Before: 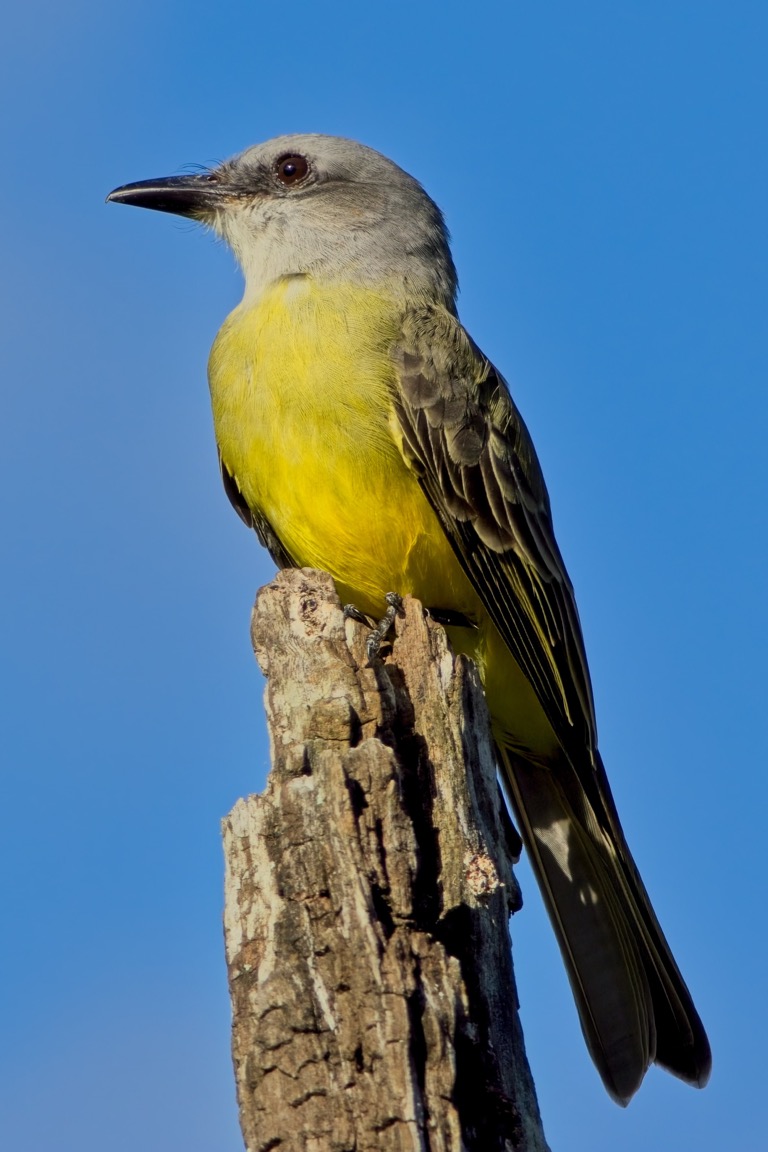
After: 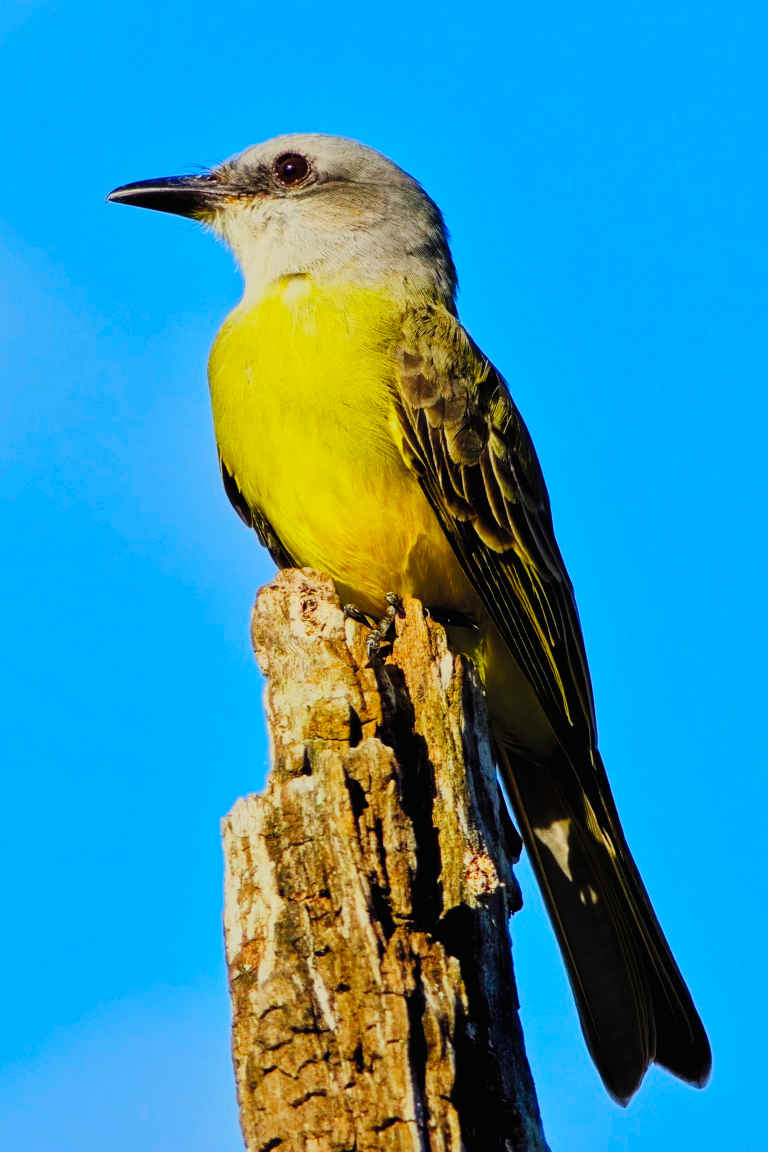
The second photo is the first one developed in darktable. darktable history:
sigmoid: contrast 1.69, skew -0.23, preserve hue 0%, red attenuation 0.1, red rotation 0.035, green attenuation 0.1, green rotation -0.017, blue attenuation 0.15, blue rotation -0.052, base primaries Rec2020
contrast brightness saturation: contrast 0.07, brightness 0.18, saturation 0.4
color balance rgb: perceptual saturation grading › global saturation 35%, perceptual saturation grading › highlights -25%, perceptual saturation grading › shadows 25%, global vibrance 10%
